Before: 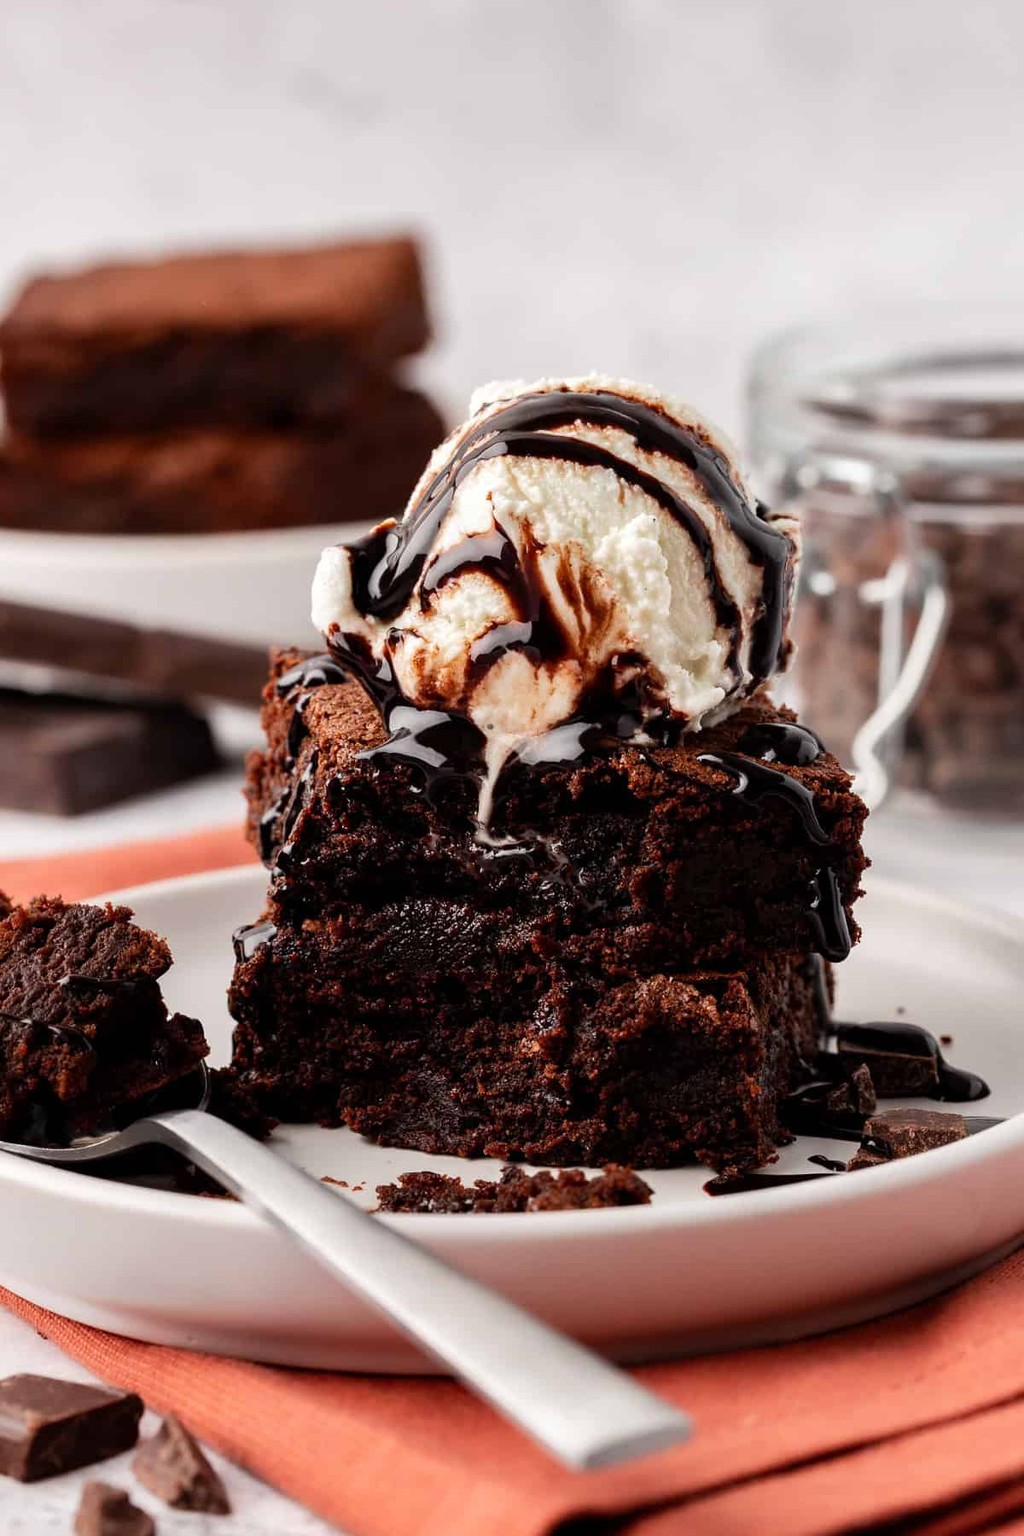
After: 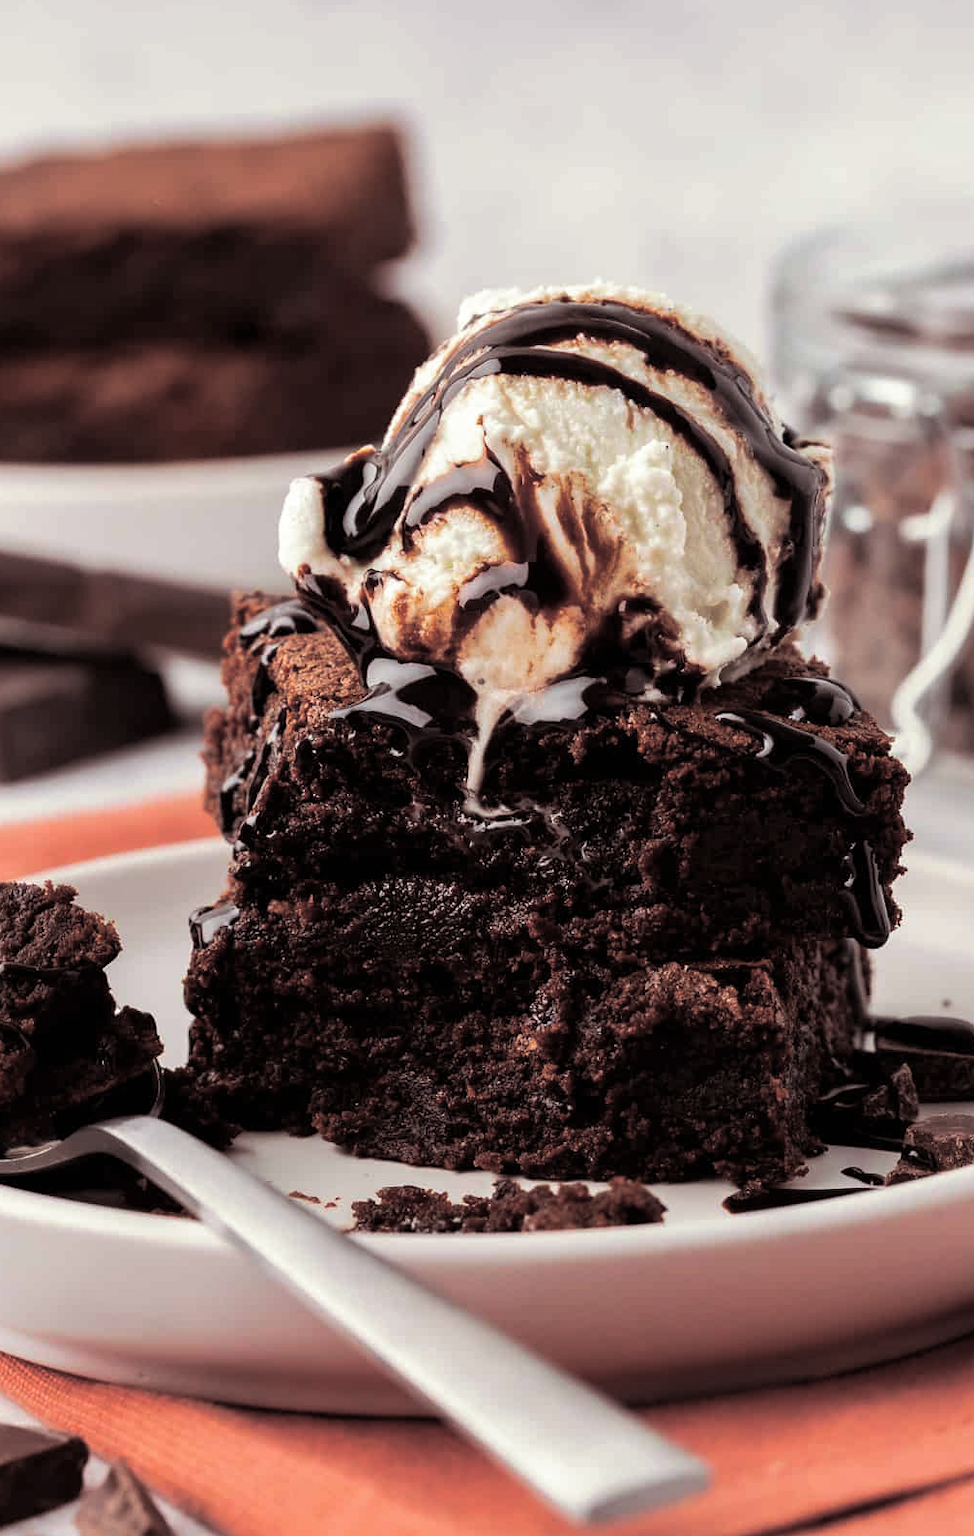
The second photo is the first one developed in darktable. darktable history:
shadows and highlights: shadows 25, highlights -25
crop: left 6.446%, top 8.188%, right 9.538%, bottom 3.548%
split-toning: shadows › saturation 0.2
